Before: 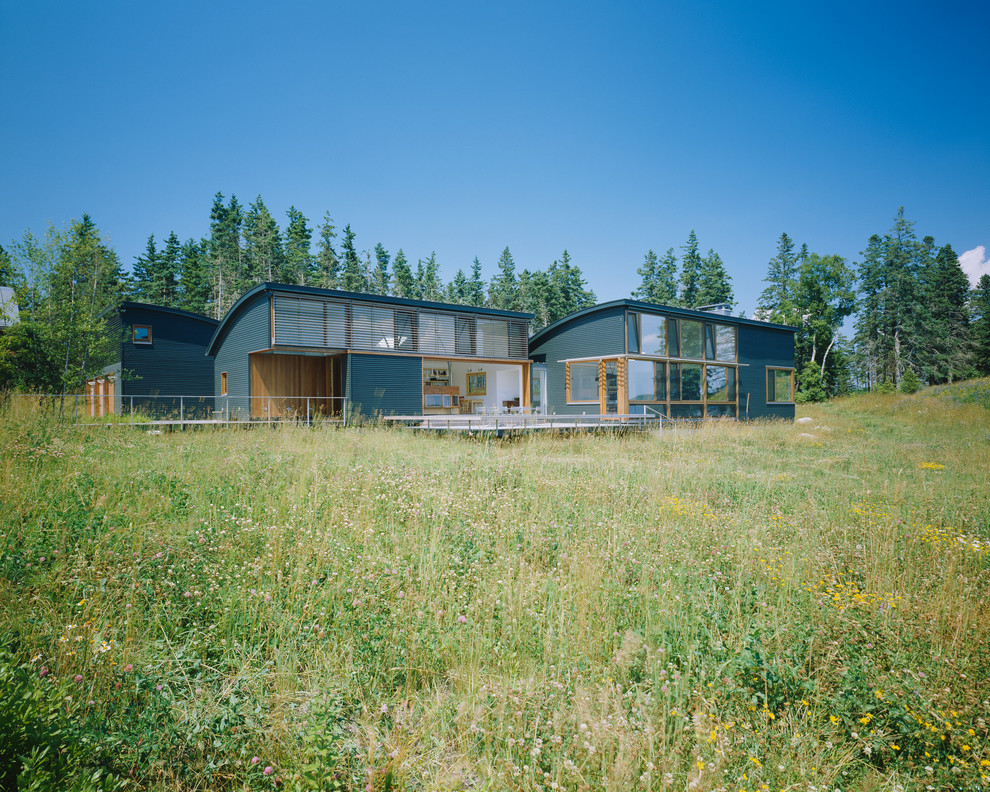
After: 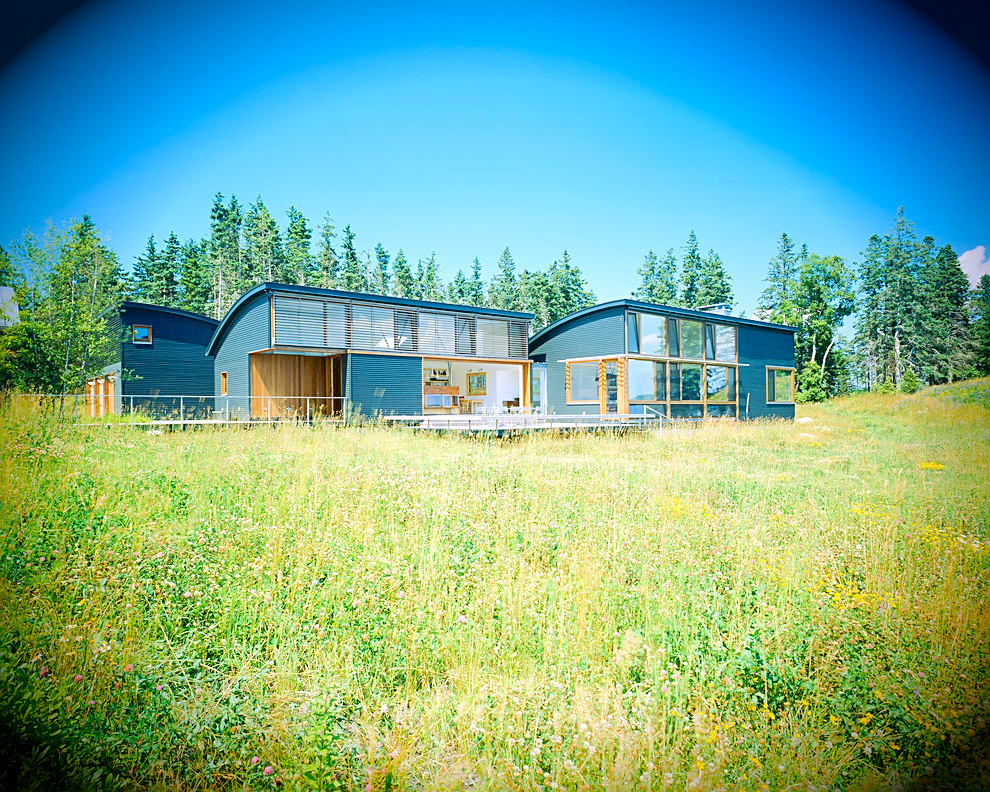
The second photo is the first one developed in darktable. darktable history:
tone equalizer: -8 EV -0.001 EV, -7 EV 0.003 EV, -6 EV -0.035 EV, -5 EV 0.019 EV, -4 EV -0.02 EV, -3 EV 0.021 EV, -2 EV -0.052 EV, -1 EV -0.31 EV, +0 EV -0.579 EV, edges refinement/feathering 500, mask exposure compensation -1.57 EV, preserve details no
sharpen: amount 0.55
vignetting: brightness -0.982, saturation 0.49, automatic ratio true
exposure: black level correction 0.008, exposure 1.436 EV, compensate highlight preservation false
contrast brightness saturation: contrast -0.091, brightness 0.049, saturation 0.085
